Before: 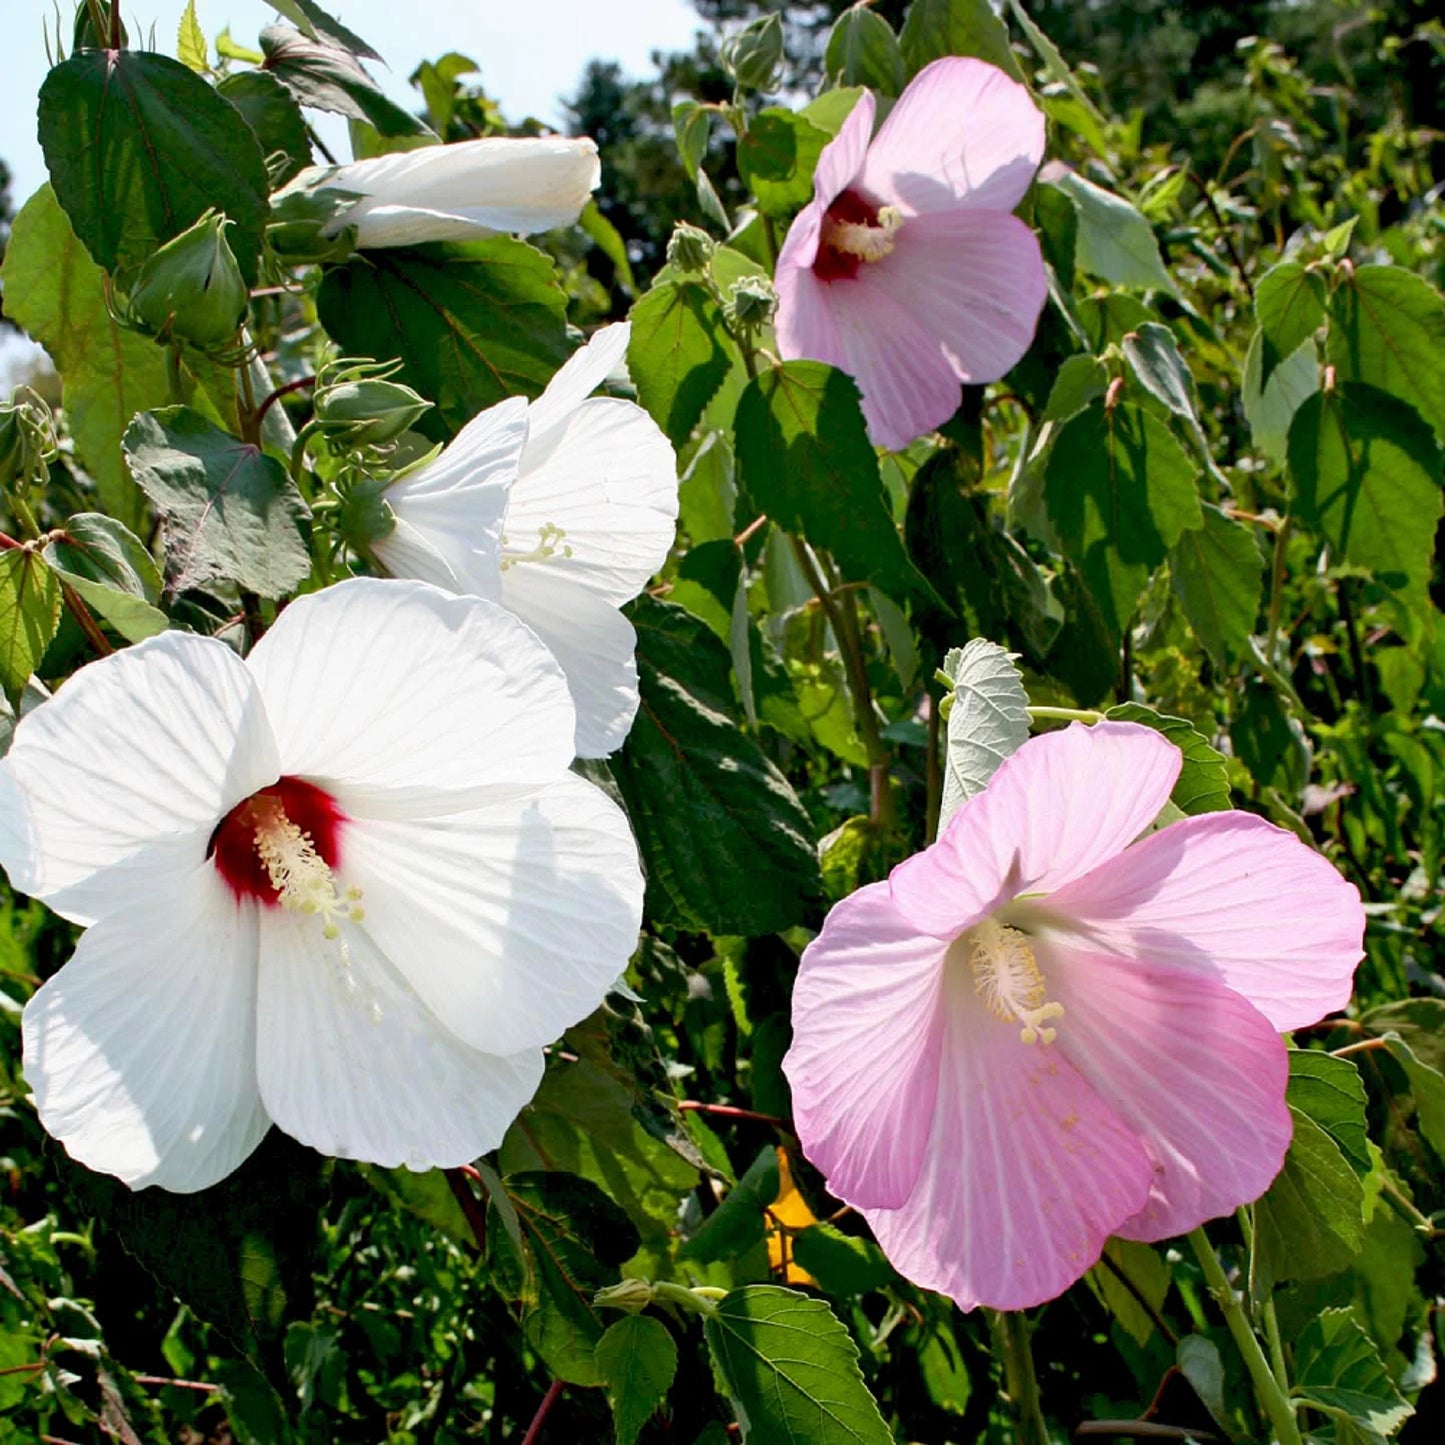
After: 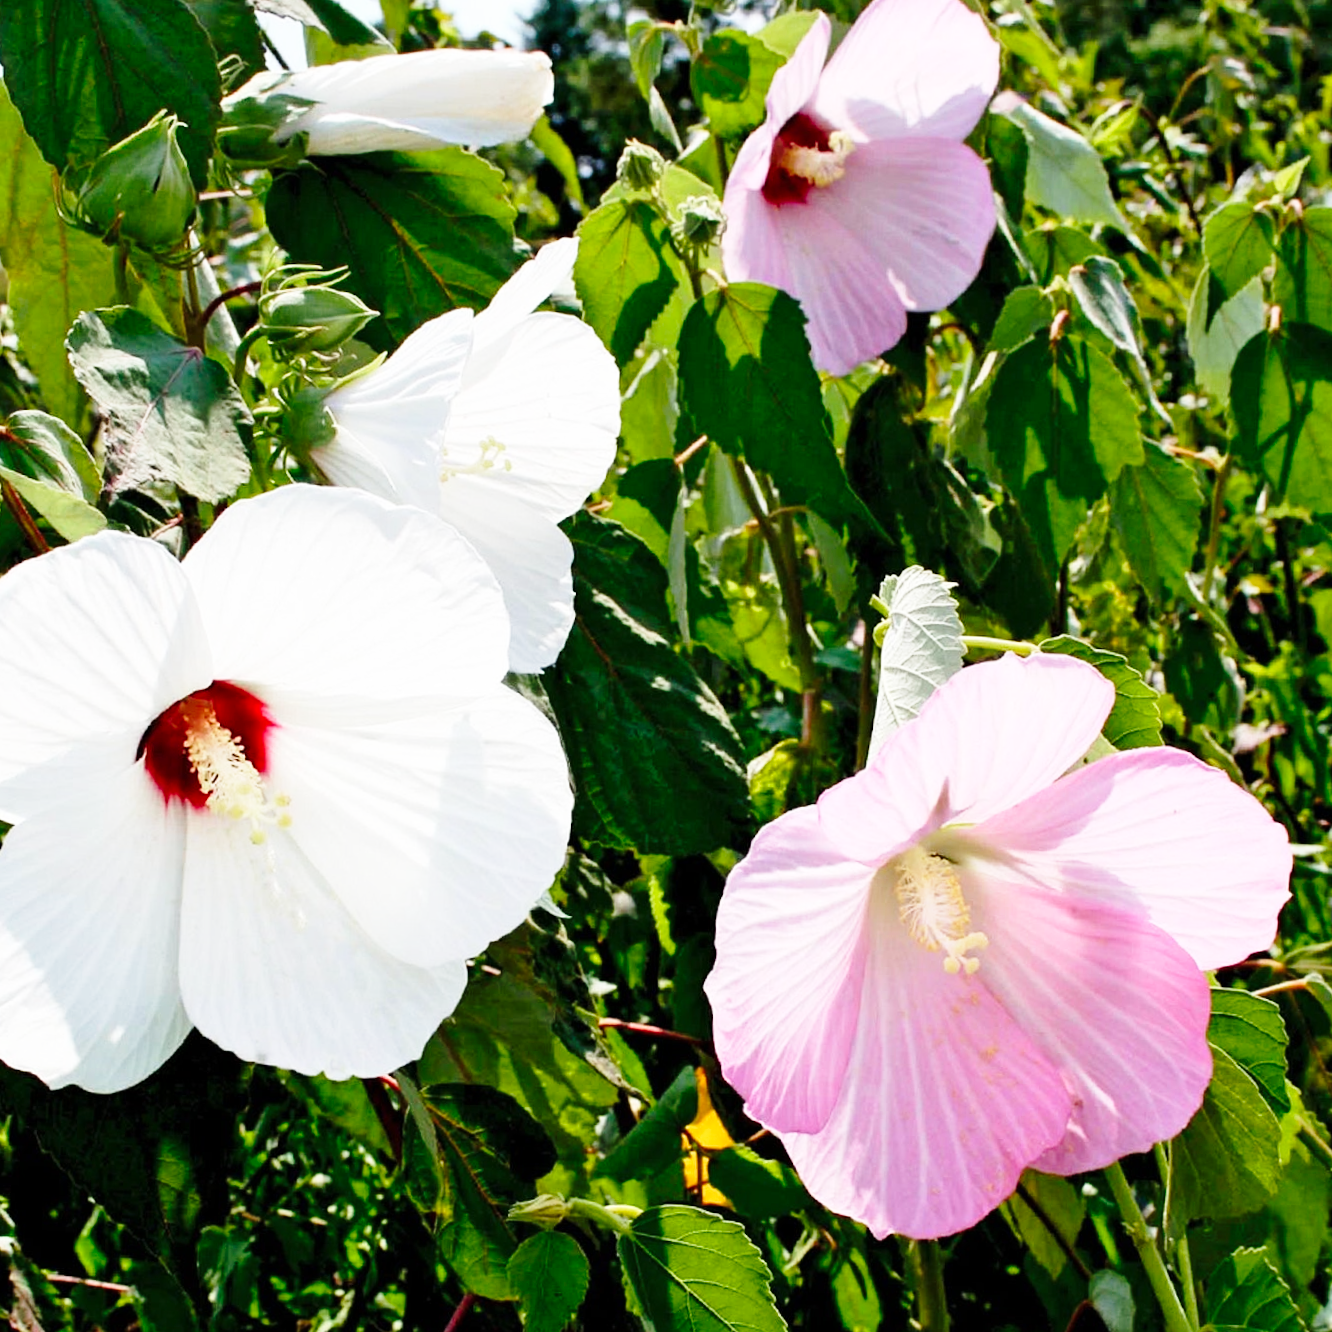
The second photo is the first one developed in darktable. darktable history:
base curve: curves: ch0 [(0, 0) (0.028, 0.03) (0.121, 0.232) (0.46, 0.748) (0.859, 0.968) (1, 1)], preserve colors none
crop and rotate: angle -1.96°, left 3.097%, top 4.154%, right 1.586%, bottom 0.529%
